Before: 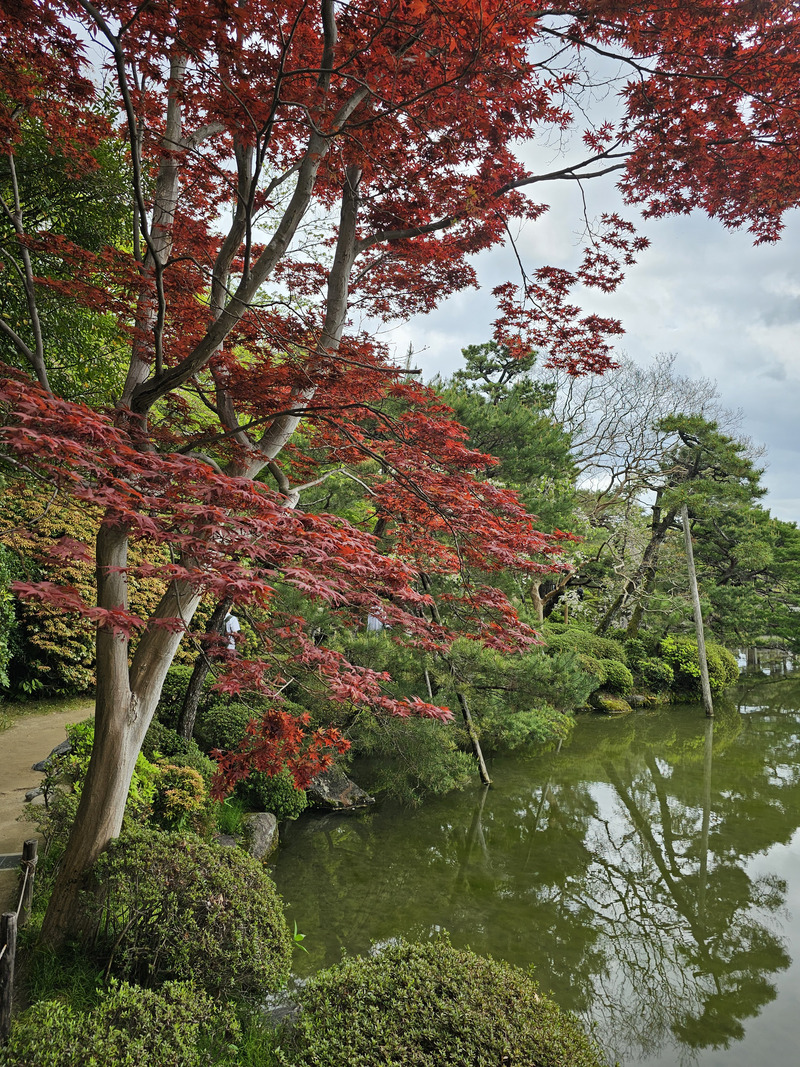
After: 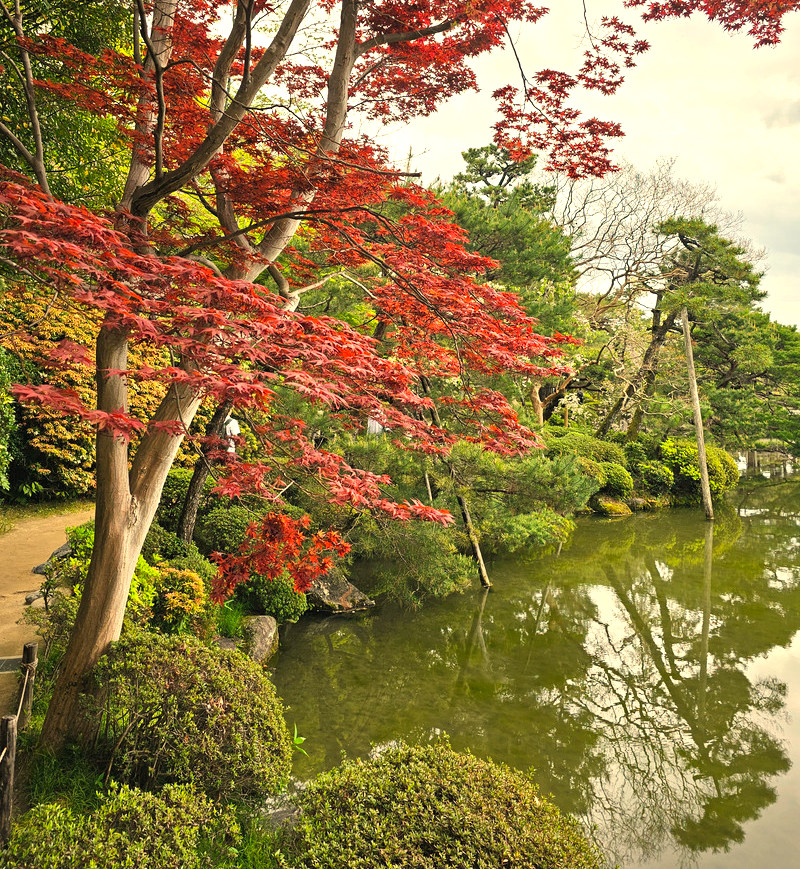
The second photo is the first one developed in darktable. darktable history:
crop and rotate: top 18.507%
exposure: black level correction 0, exposure 0.7 EV, compensate exposure bias true, compensate highlight preservation false
white balance: red 1.123, blue 0.83
